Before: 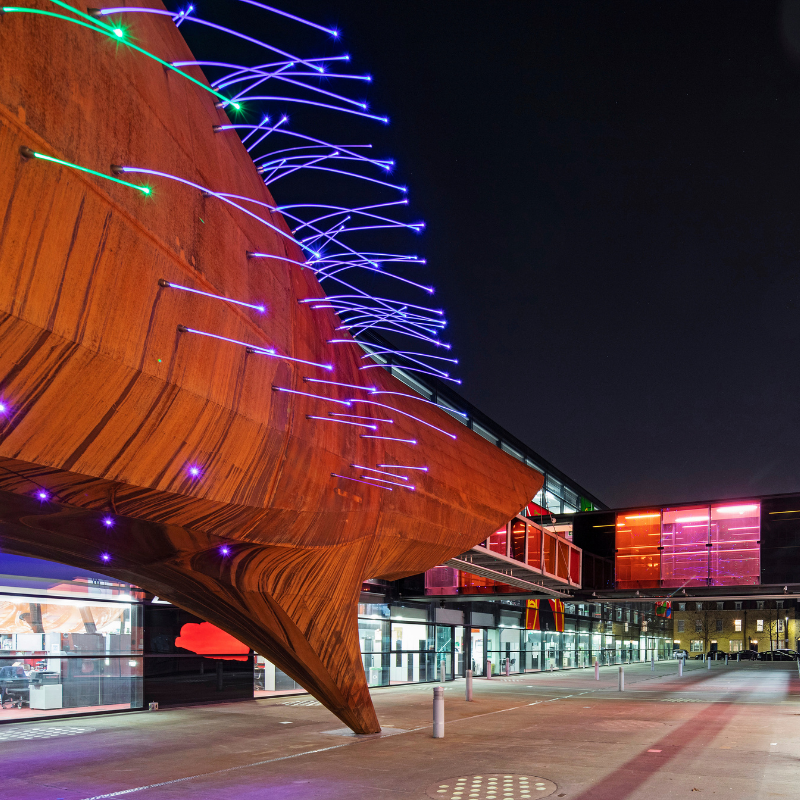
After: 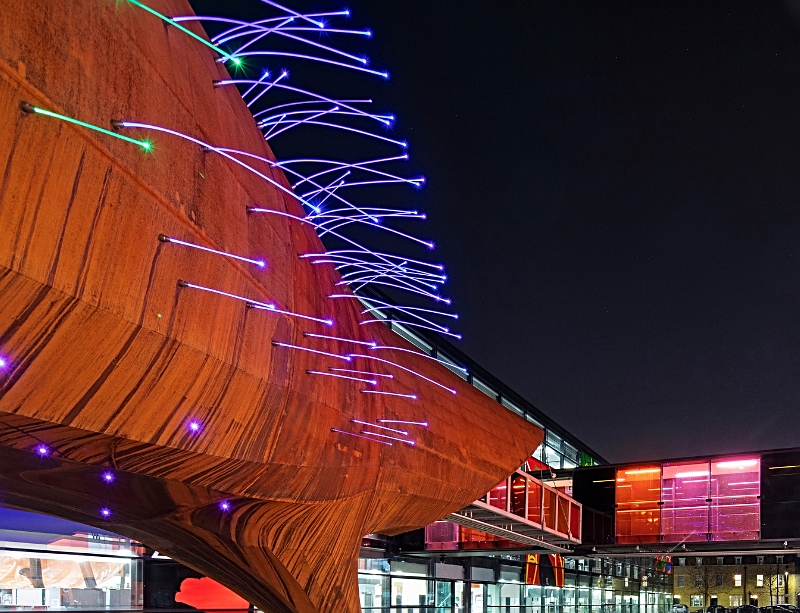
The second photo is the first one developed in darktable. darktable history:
crop: top 5.667%, bottom 17.637%
sharpen: on, module defaults
exposure: compensate highlight preservation false
